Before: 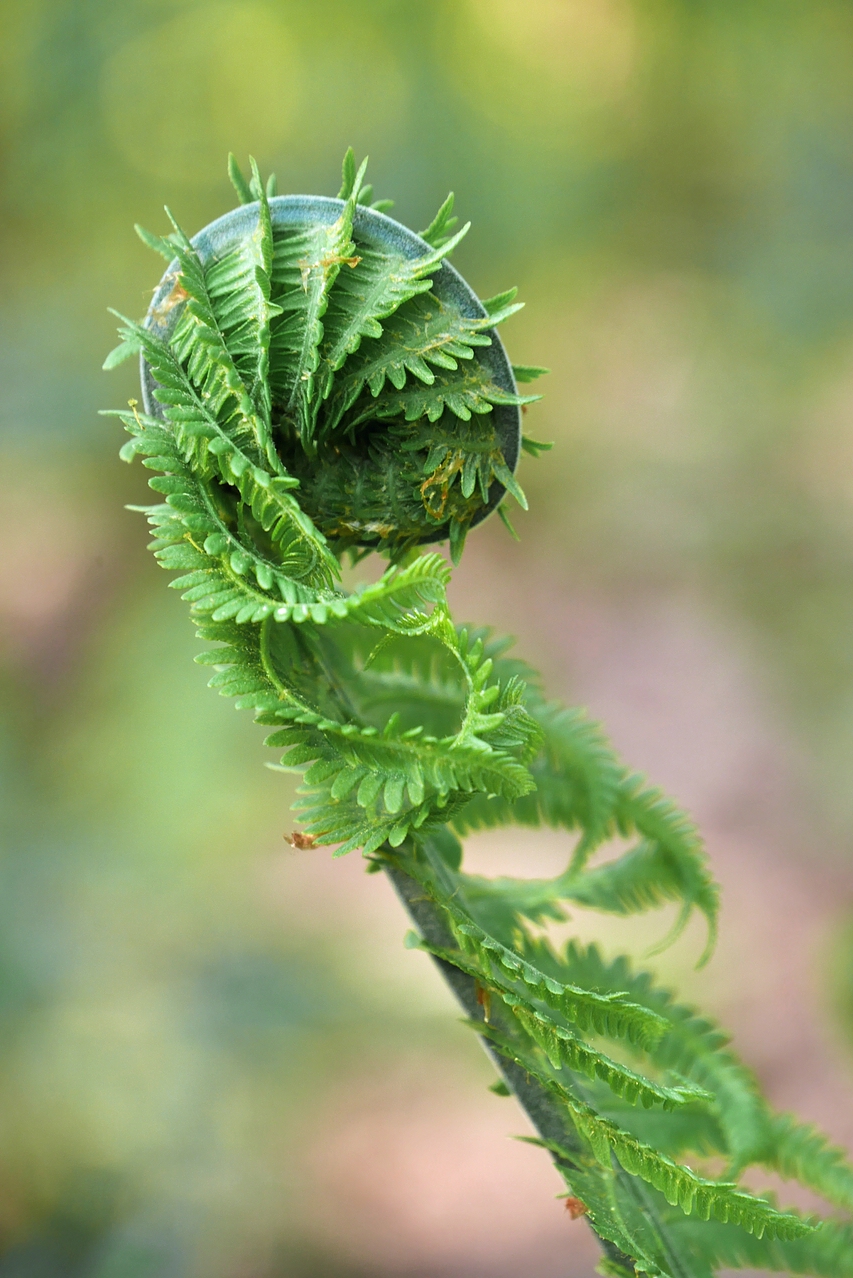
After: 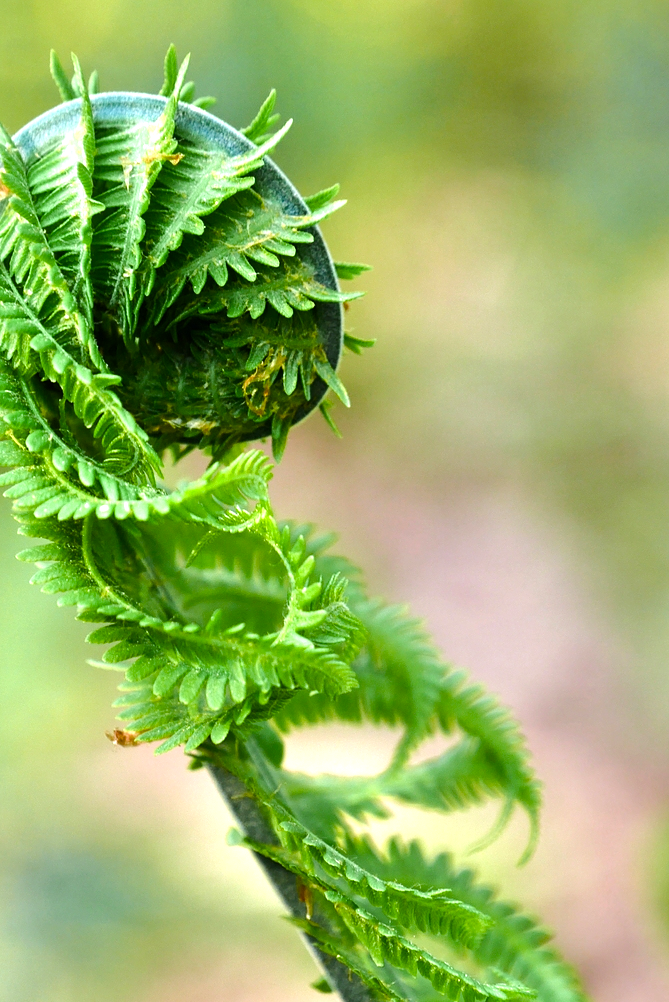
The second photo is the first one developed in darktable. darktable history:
crop and rotate: left 21.025%, top 8.064%, right 0.497%, bottom 13.499%
color balance rgb: perceptual saturation grading › global saturation 20%, perceptual saturation grading › highlights -25.316%, perceptual saturation grading › shadows 49.309%, perceptual brilliance grading › highlights 18.42%, perceptual brilliance grading › mid-tones 32.348%, perceptual brilliance grading › shadows -31.669%
